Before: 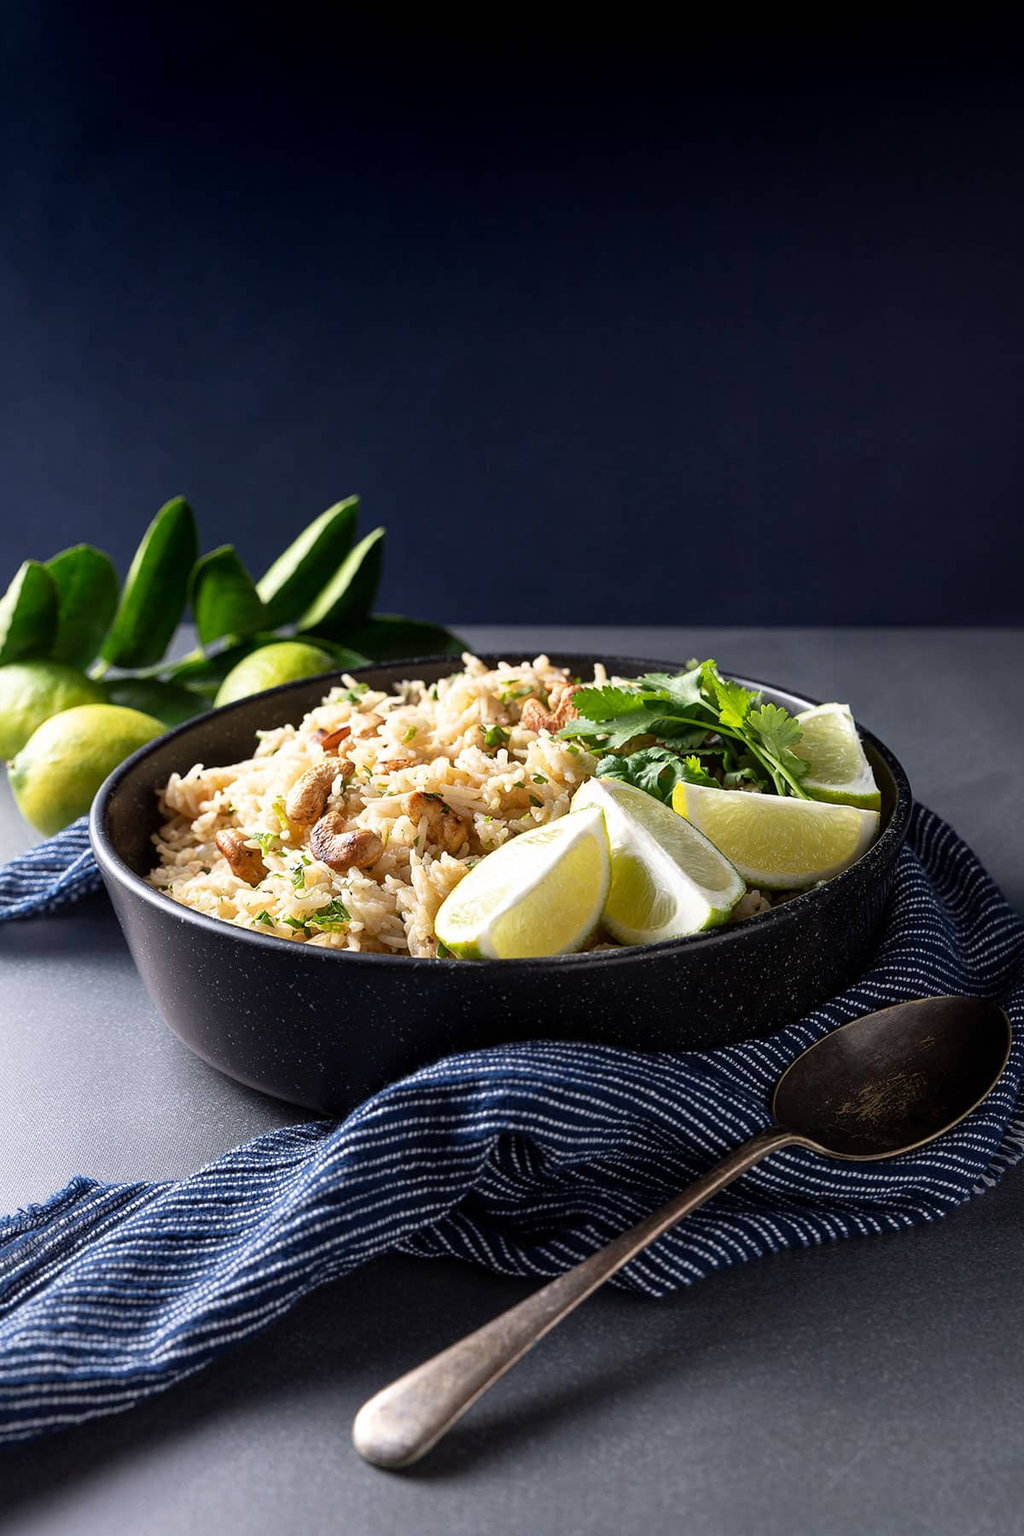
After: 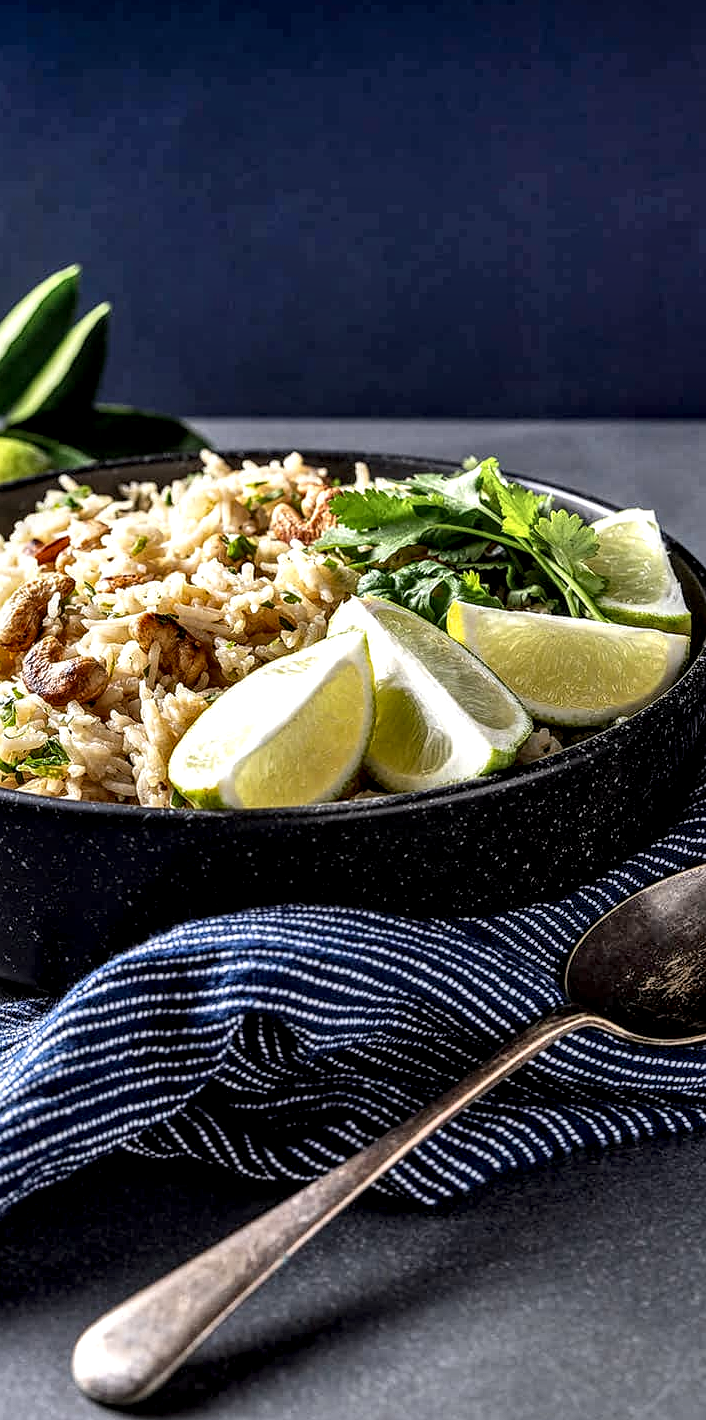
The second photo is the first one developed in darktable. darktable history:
sharpen: radius 1.256, amount 0.295, threshold 0.249
crop and rotate: left 28.428%, top 17.553%, right 12.698%, bottom 3.523%
shadows and highlights: low approximation 0.01, soften with gaussian
local contrast: highlights 17%, detail 187%
